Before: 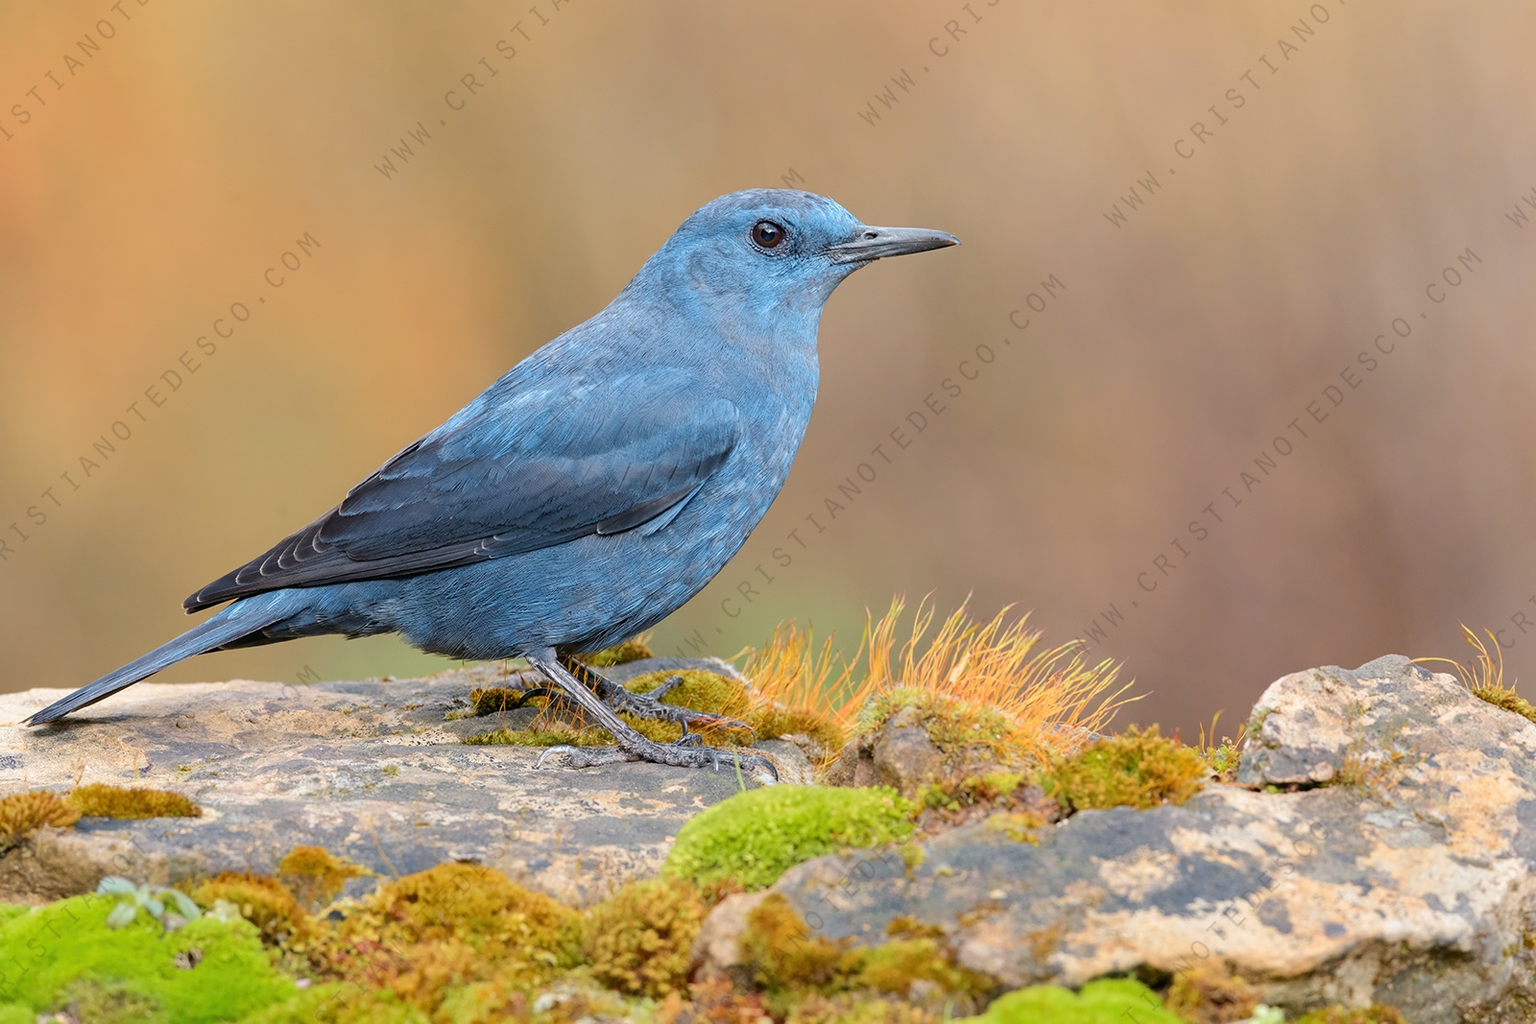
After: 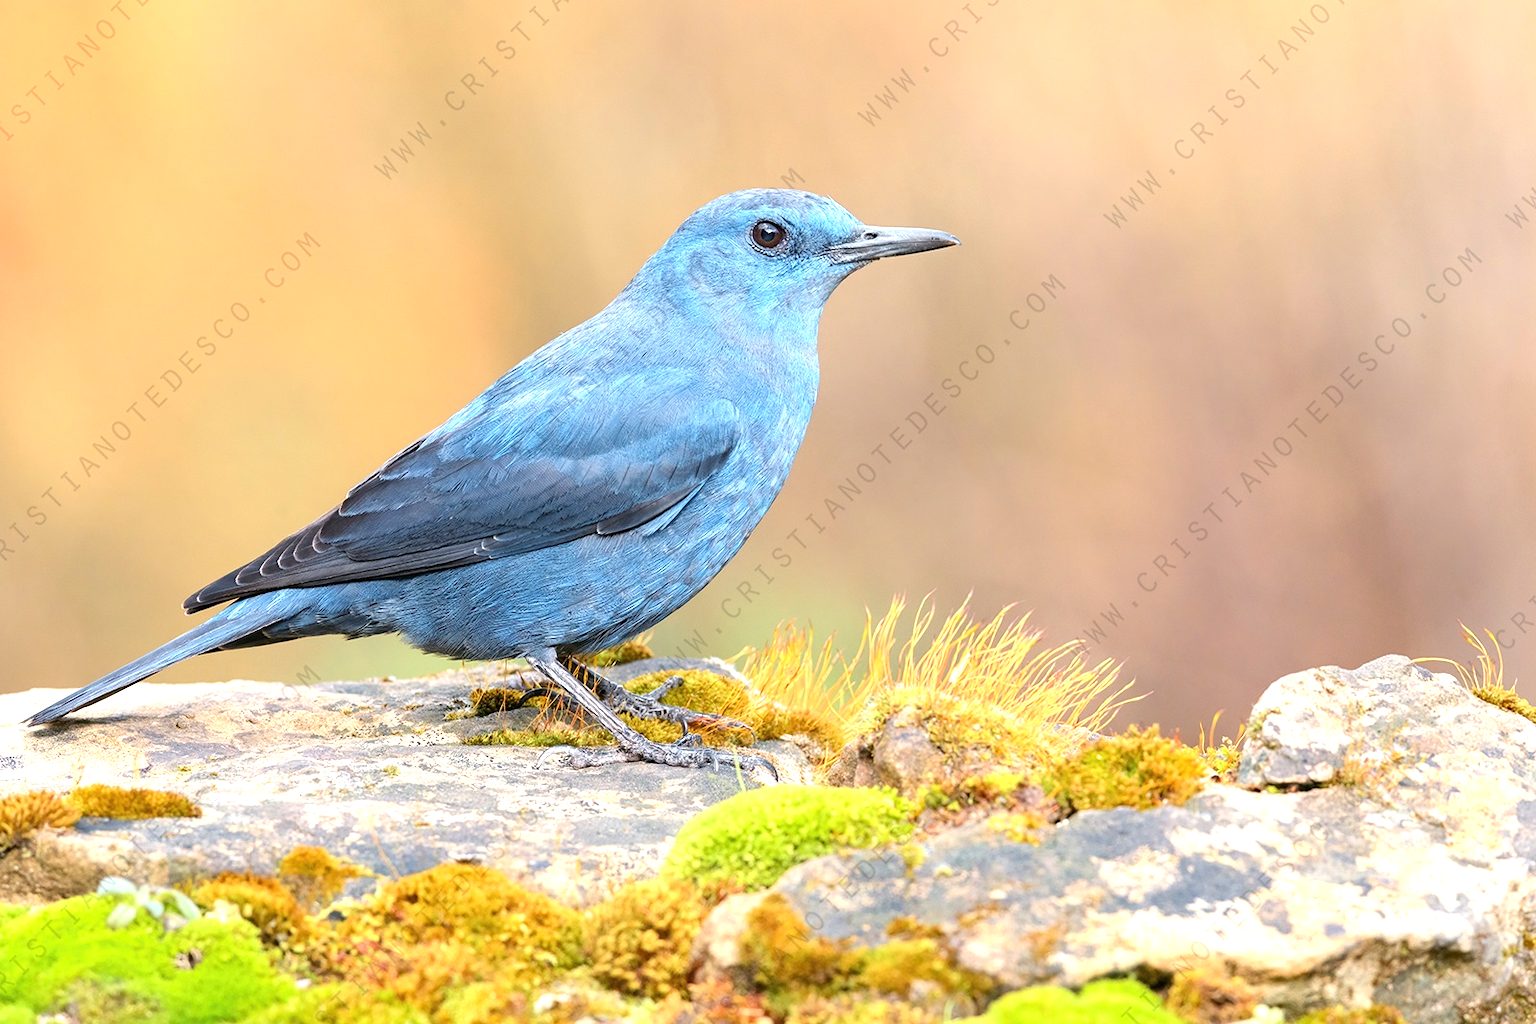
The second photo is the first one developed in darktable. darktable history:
contrast equalizer: y [[0.5 ×4, 0.467, 0.376], [0.5 ×6], [0.5 ×6], [0 ×6], [0 ×6]], mix -0.305
exposure: exposure 0.943 EV, compensate highlight preservation false
